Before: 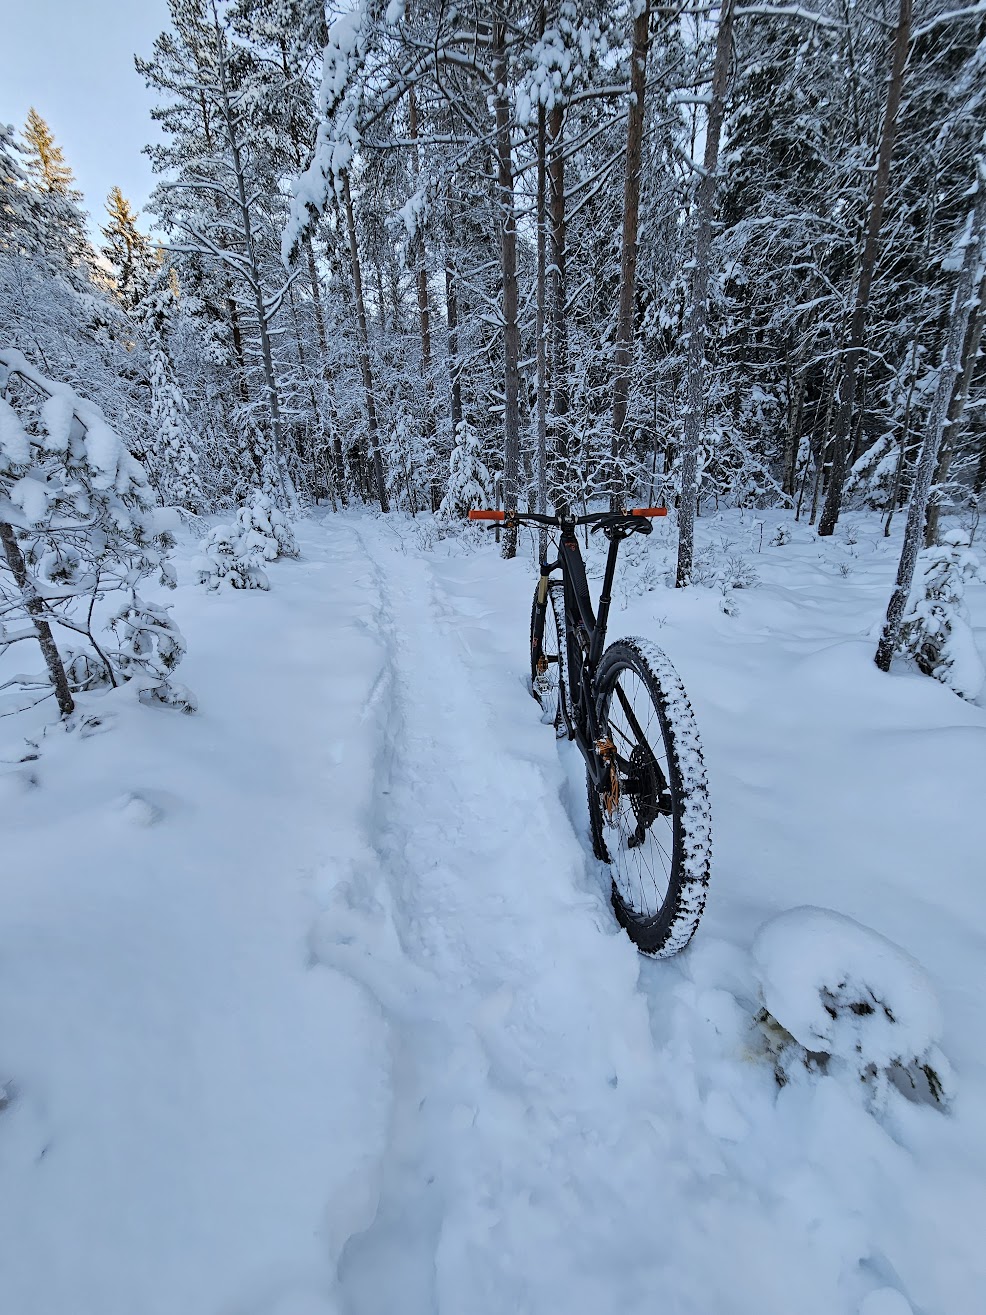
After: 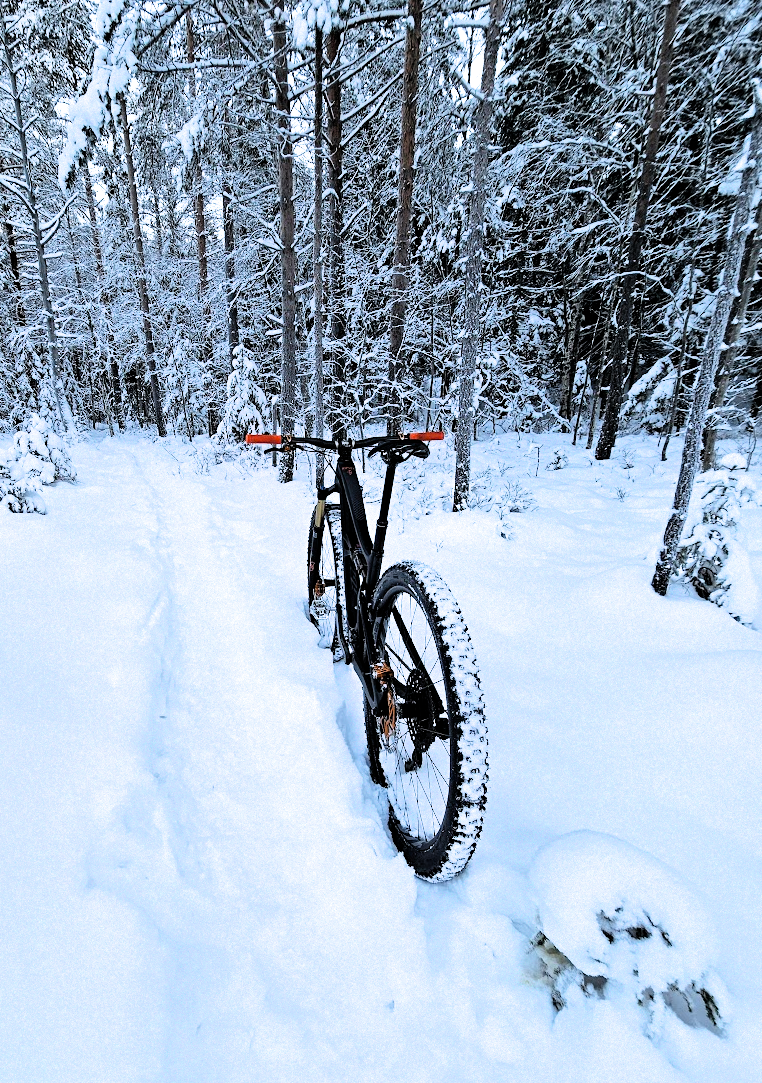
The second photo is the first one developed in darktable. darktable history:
tone equalizer: -8 EV -1.08 EV, -7 EV -0.999 EV, -6 EV -0.899 EV, -5 EV -0.587 EV, -3 EV 0.547 EV, -2 EV 0.871 EV, -1 EV 0.992 EV, +0 EV 1.06 EV
filmic rgb: black relative exposure -12.12 EV, white relative exposure 2.81 EV, target black luminance 0%, hardness 8.02, latitude 70.35%, contrast 1.138, highlights saturation mix 10.16%, shadows ↔ highlights balance -0.386%, enable highlight reconstruction true
crop: left 22.675%, top 5.835%, bottom 11.779%
